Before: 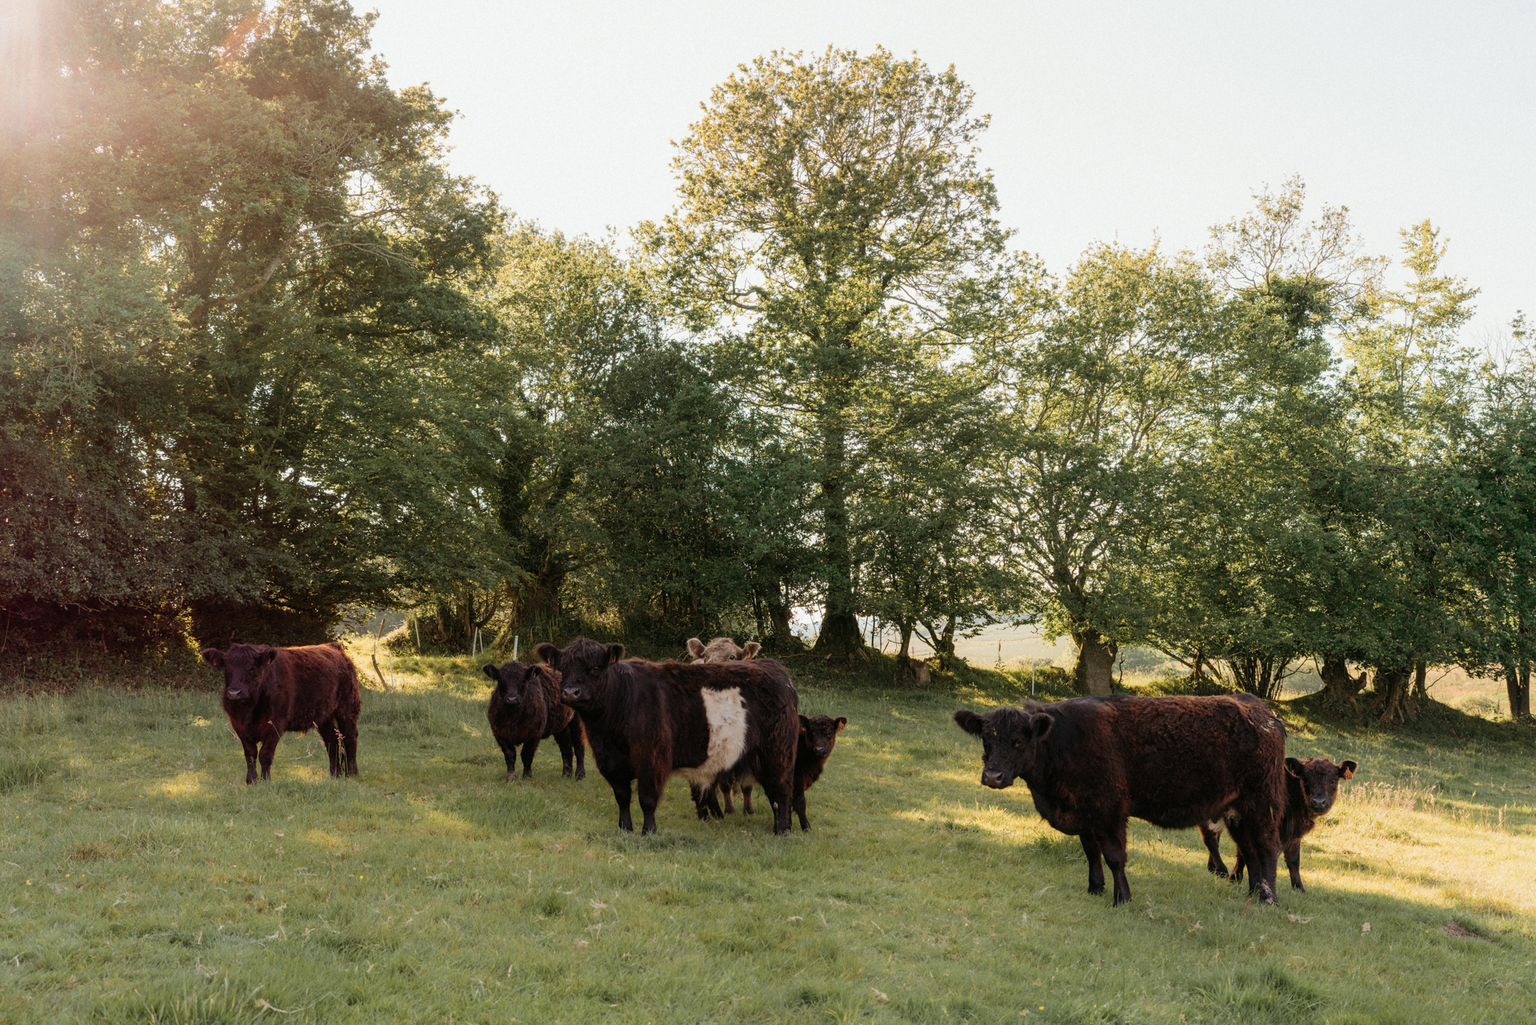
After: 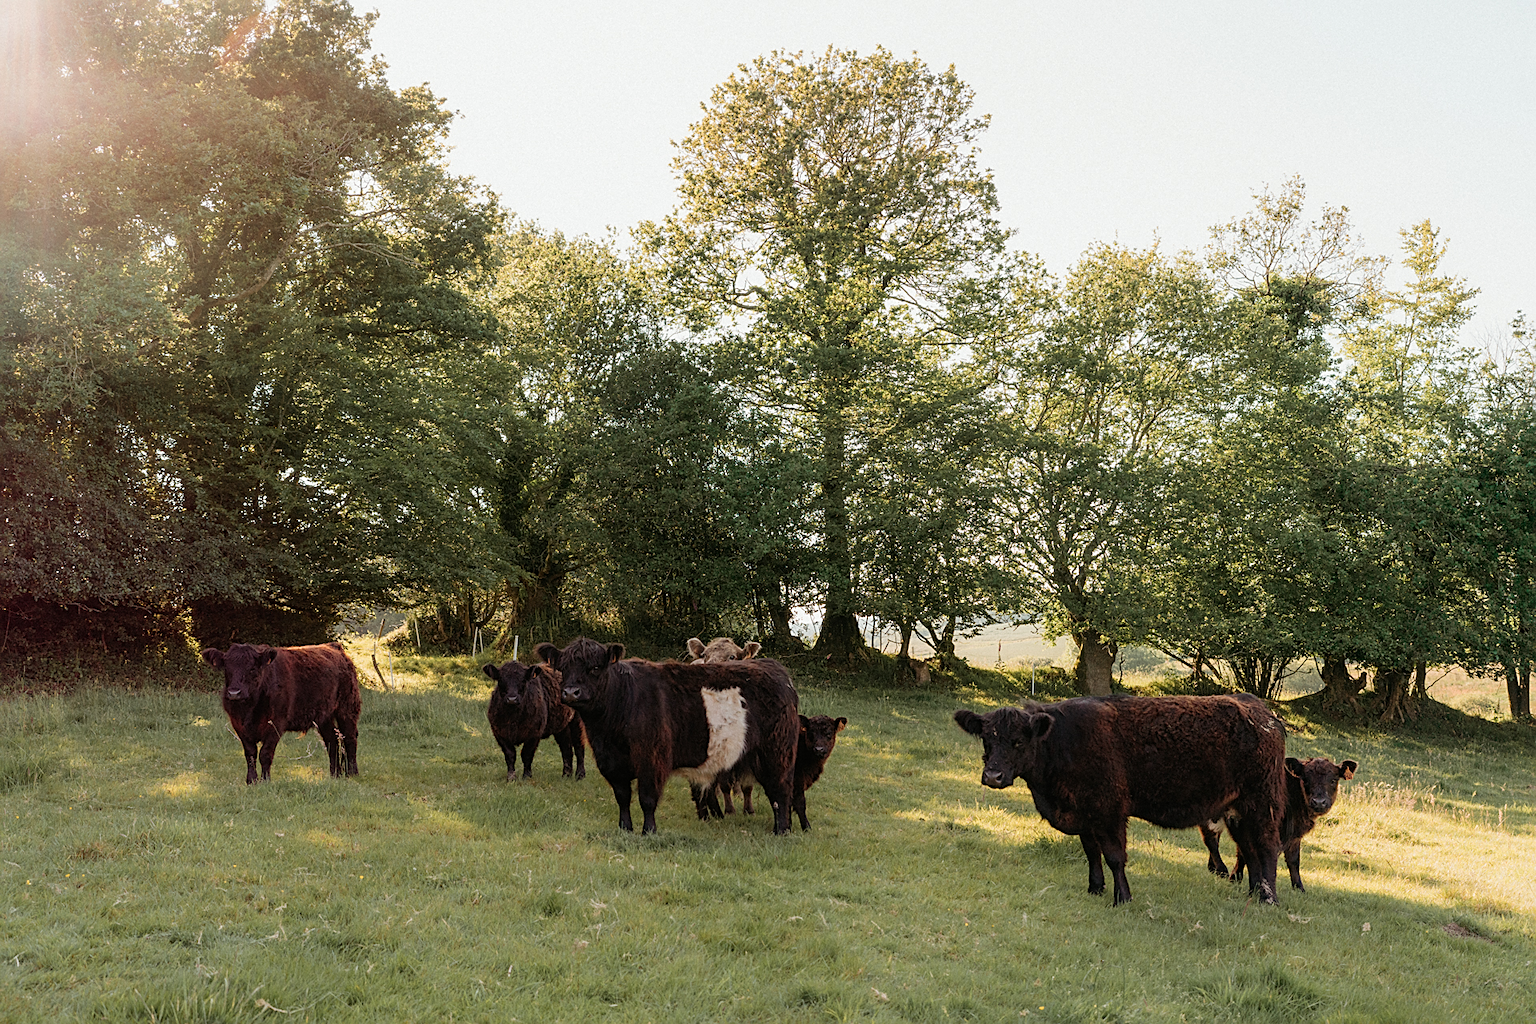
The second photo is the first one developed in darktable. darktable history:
sharpen: amount 0.55
rotate and perspective: automatic cropping off
